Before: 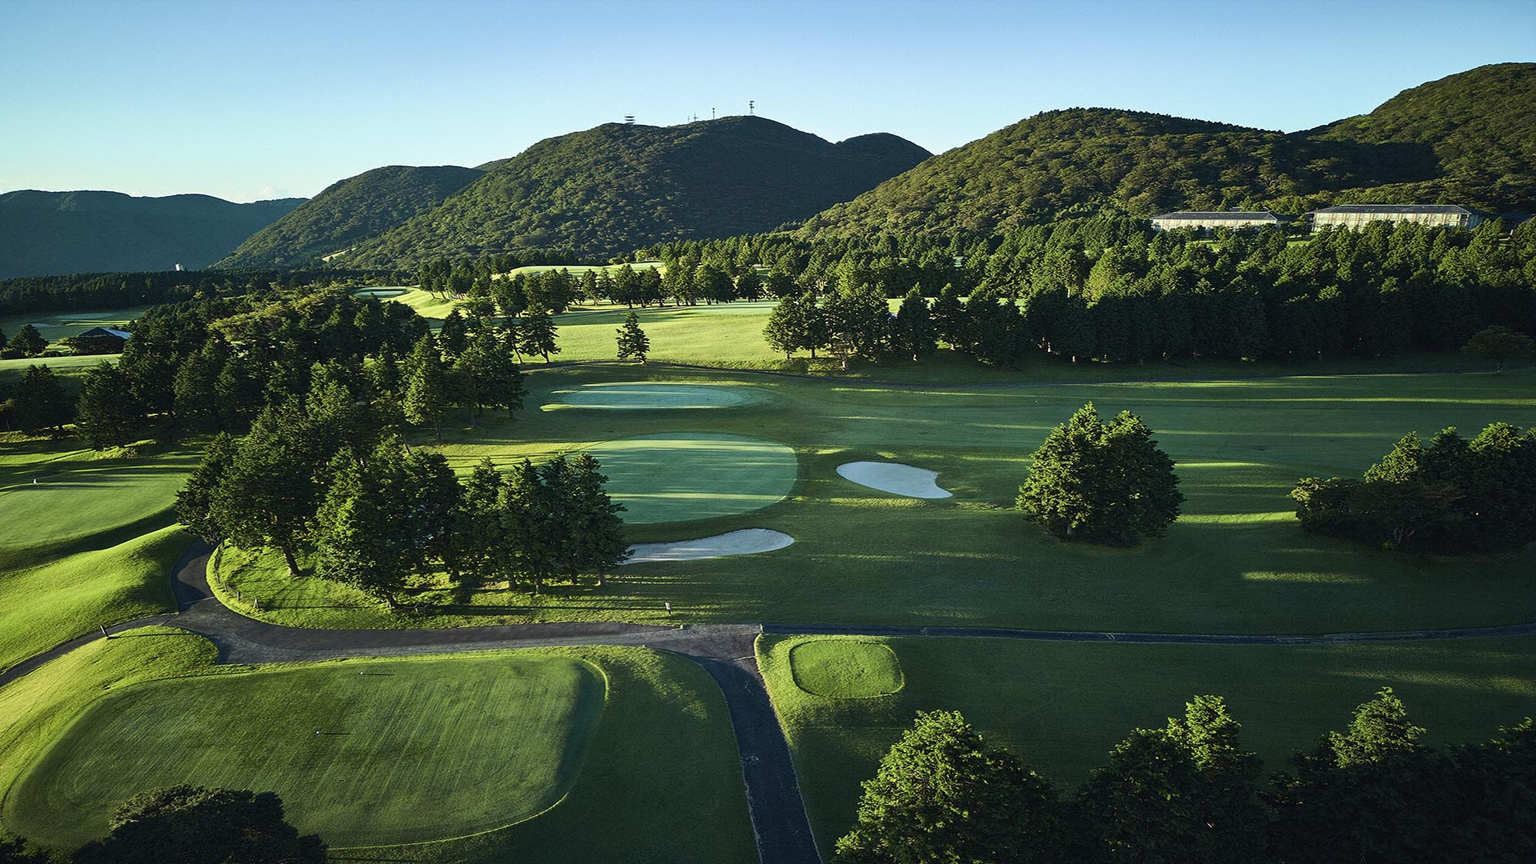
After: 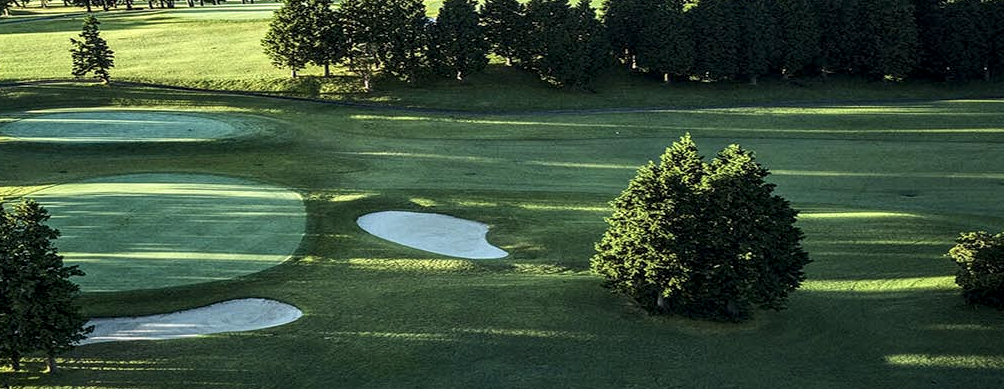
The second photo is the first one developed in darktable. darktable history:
crop: left 36.607%, top 34.735%, right 13.146%, bottom 30.611%
local contrast: detail 160%
